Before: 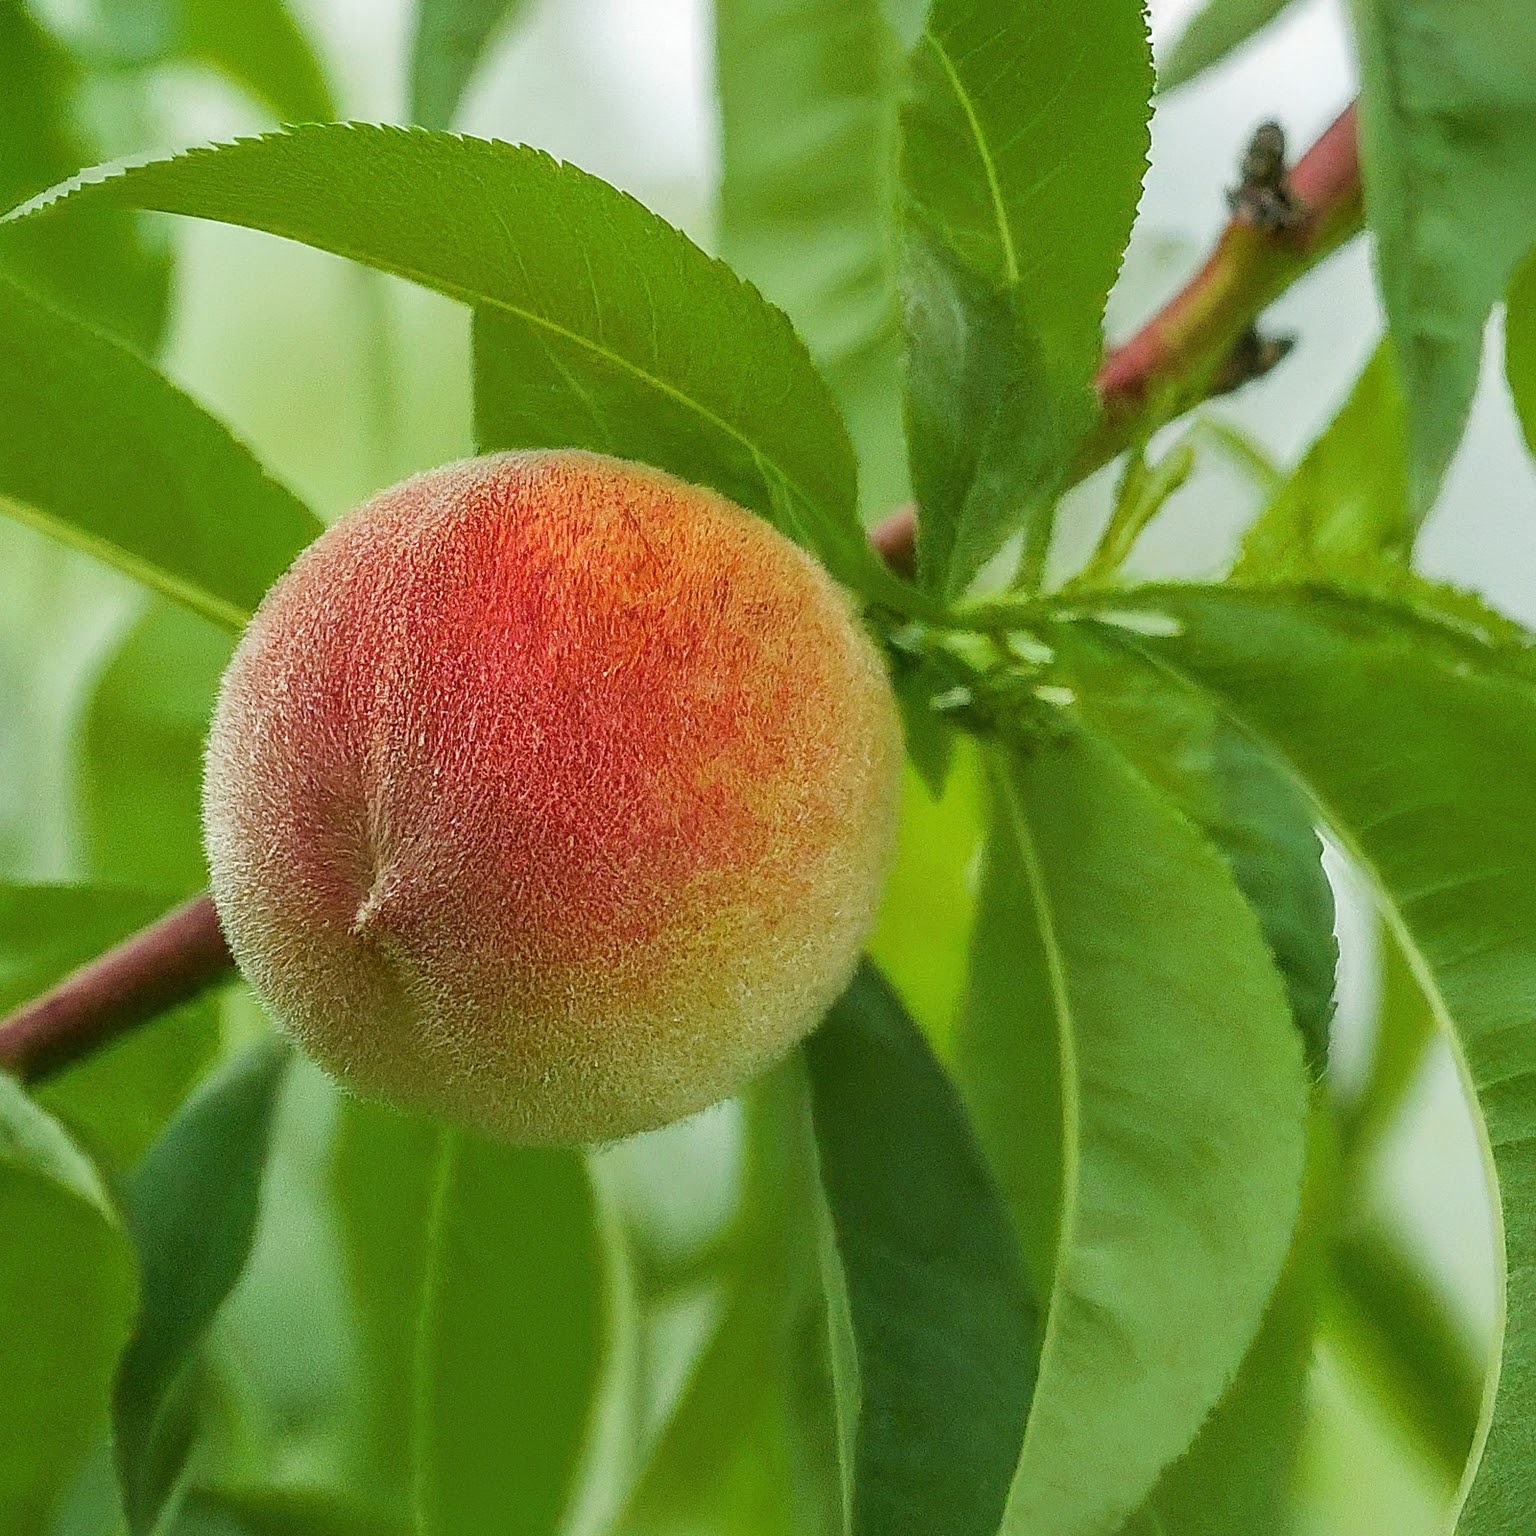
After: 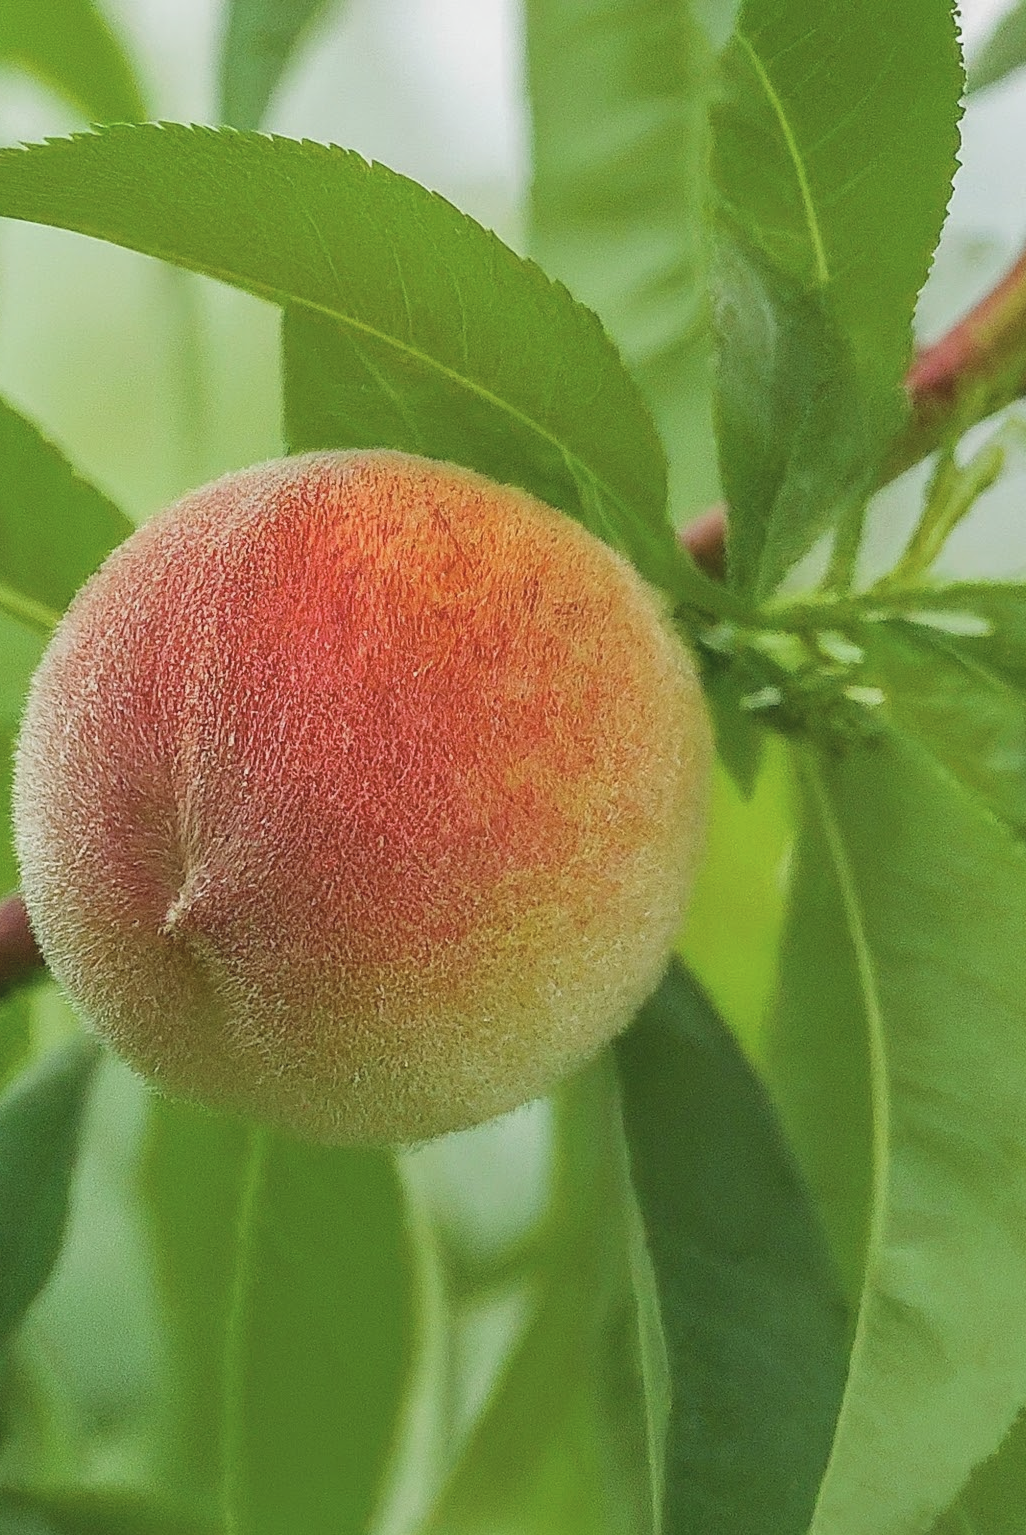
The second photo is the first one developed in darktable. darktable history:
crop and rotate: left 12.37%, right 20.815%
contrast brightness saturation: contrast -0.131, brightness 0.045, saturation -0.132
